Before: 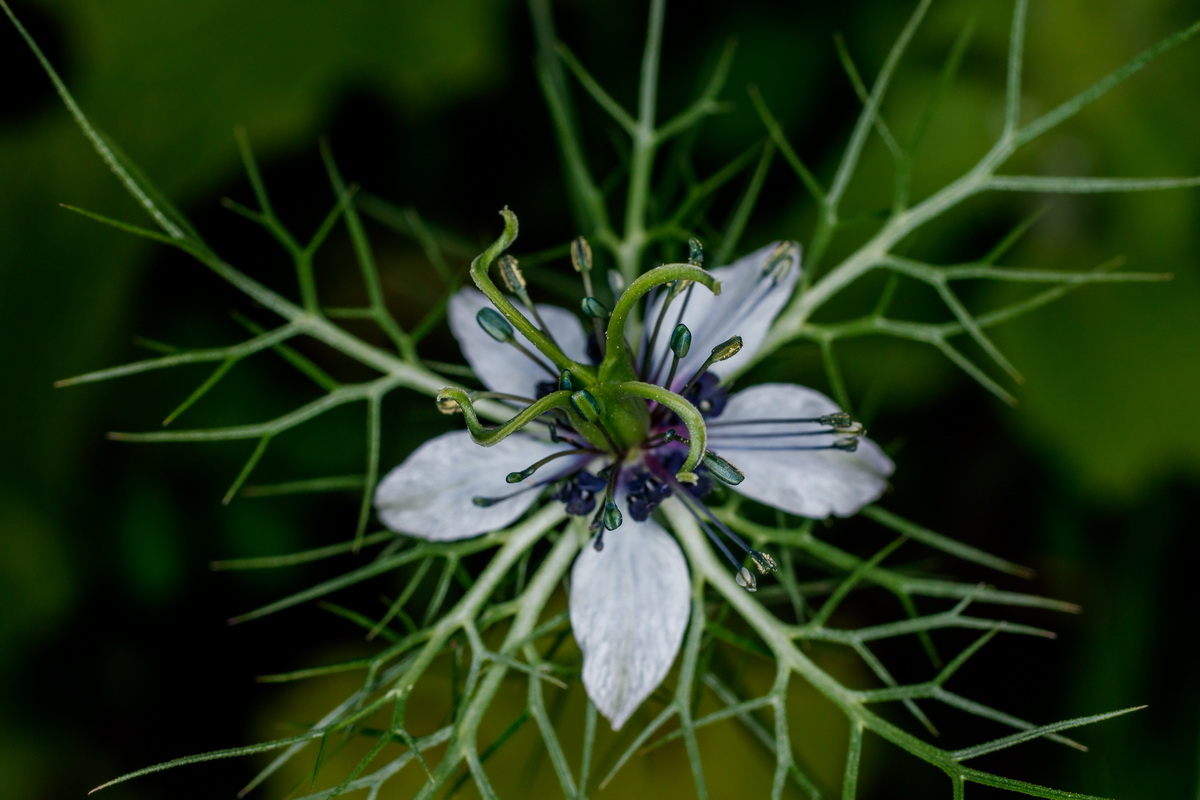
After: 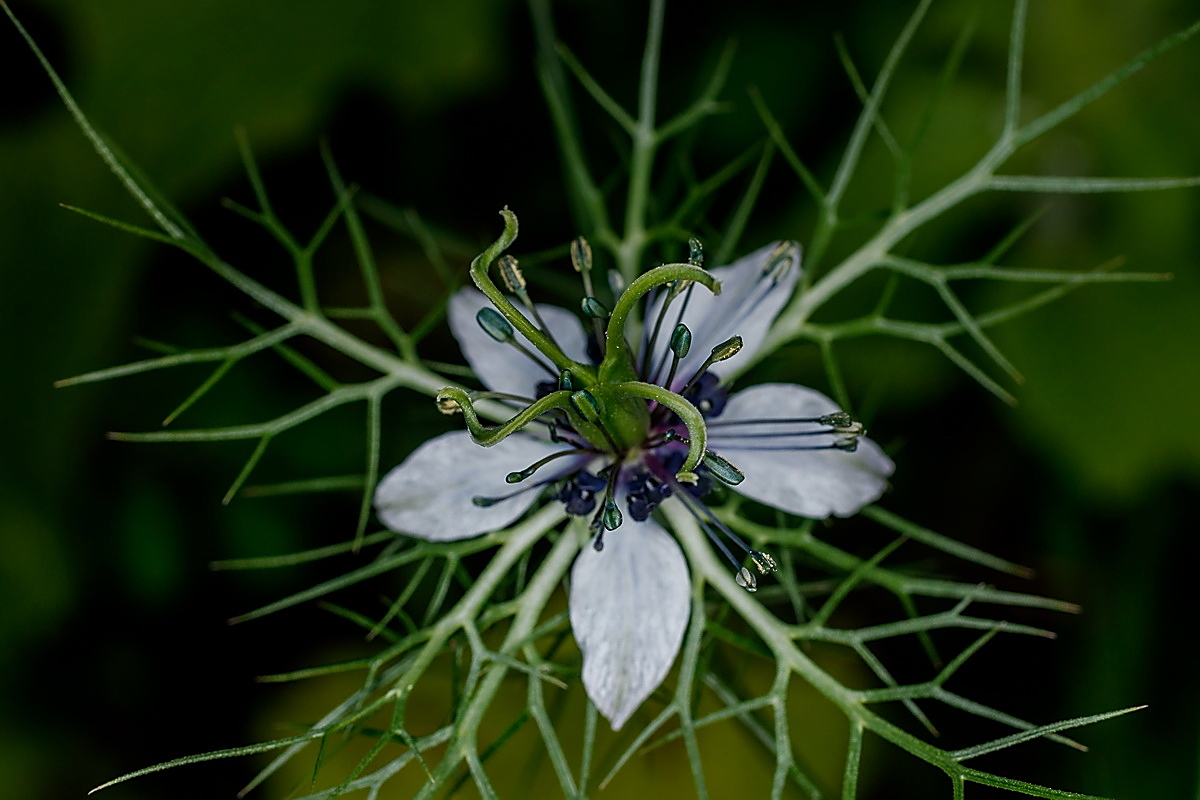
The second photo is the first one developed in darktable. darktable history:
sharpen: radius 1.4, amount 1.25, threshold 0.7
graduated density: on, module defaults
